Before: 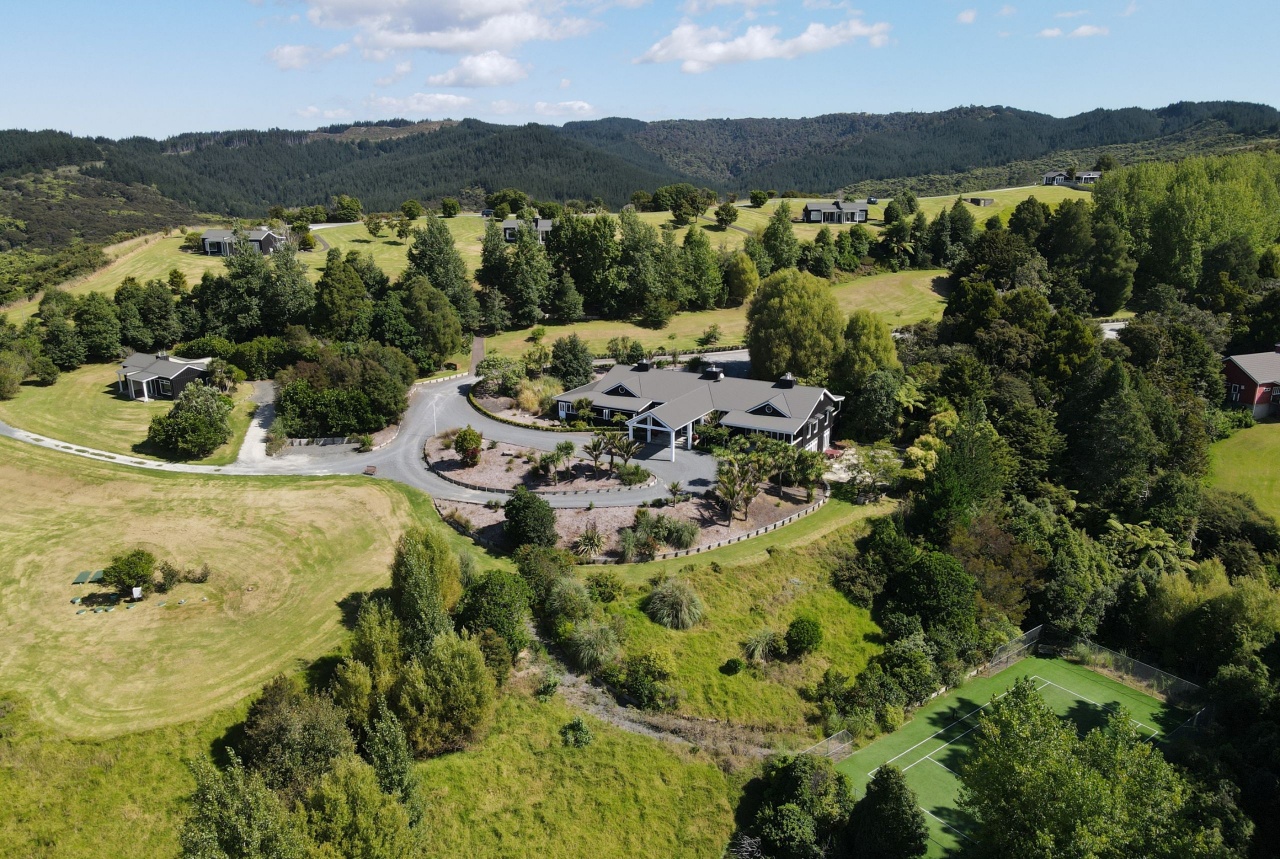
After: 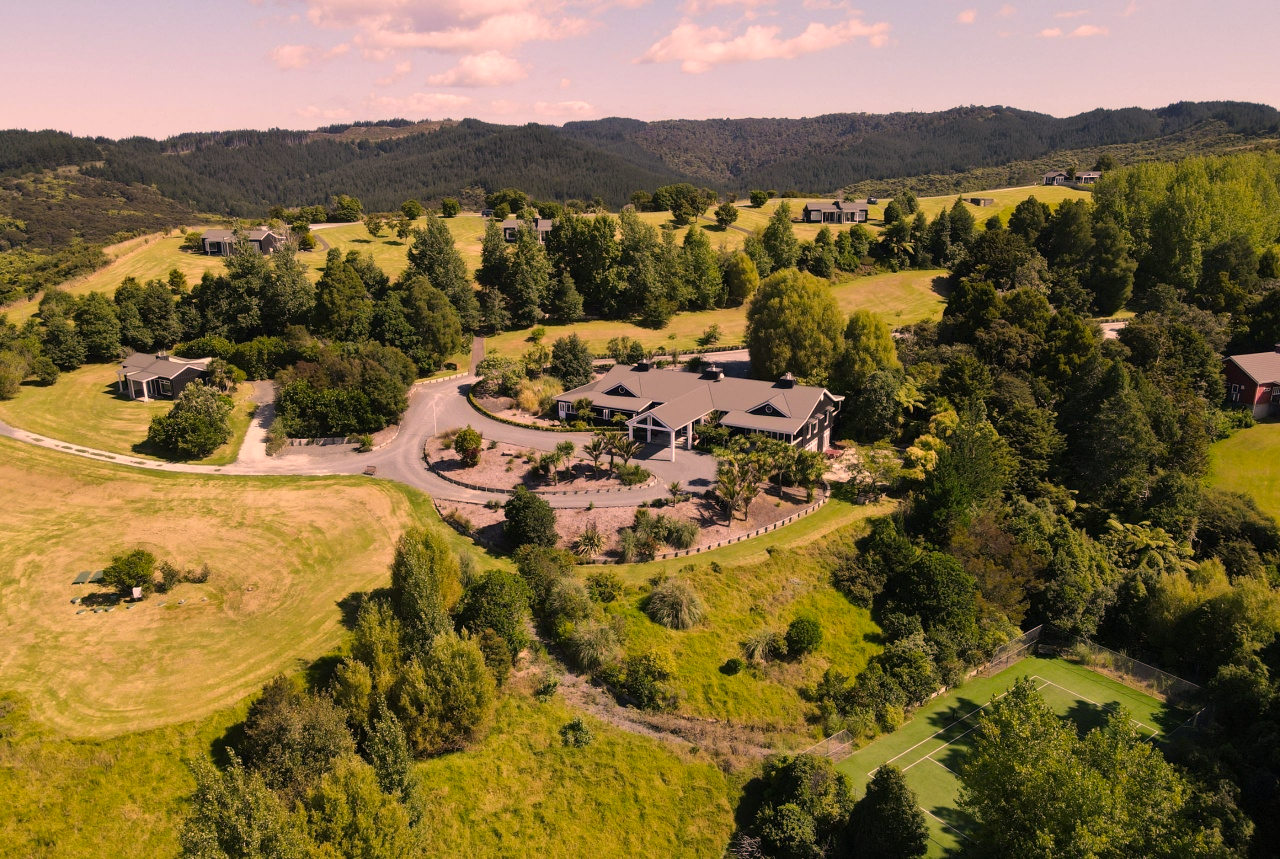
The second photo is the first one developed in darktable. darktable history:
color correction: highlights a* 22.55, highlights b* 22.28
